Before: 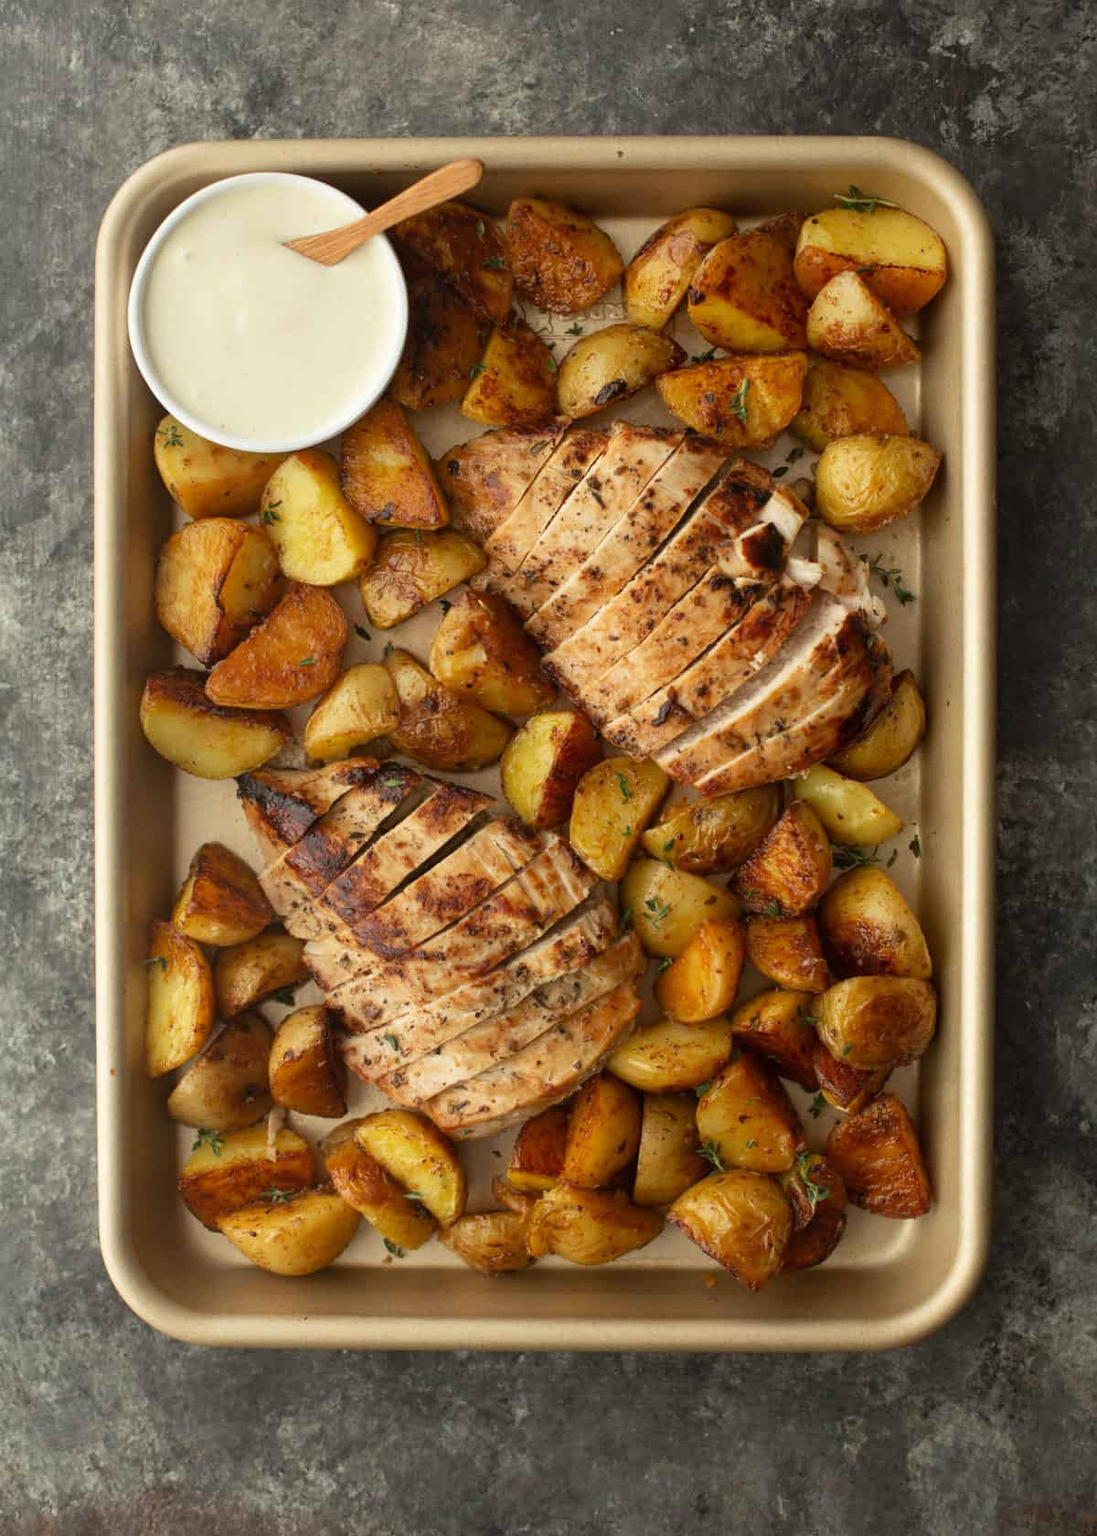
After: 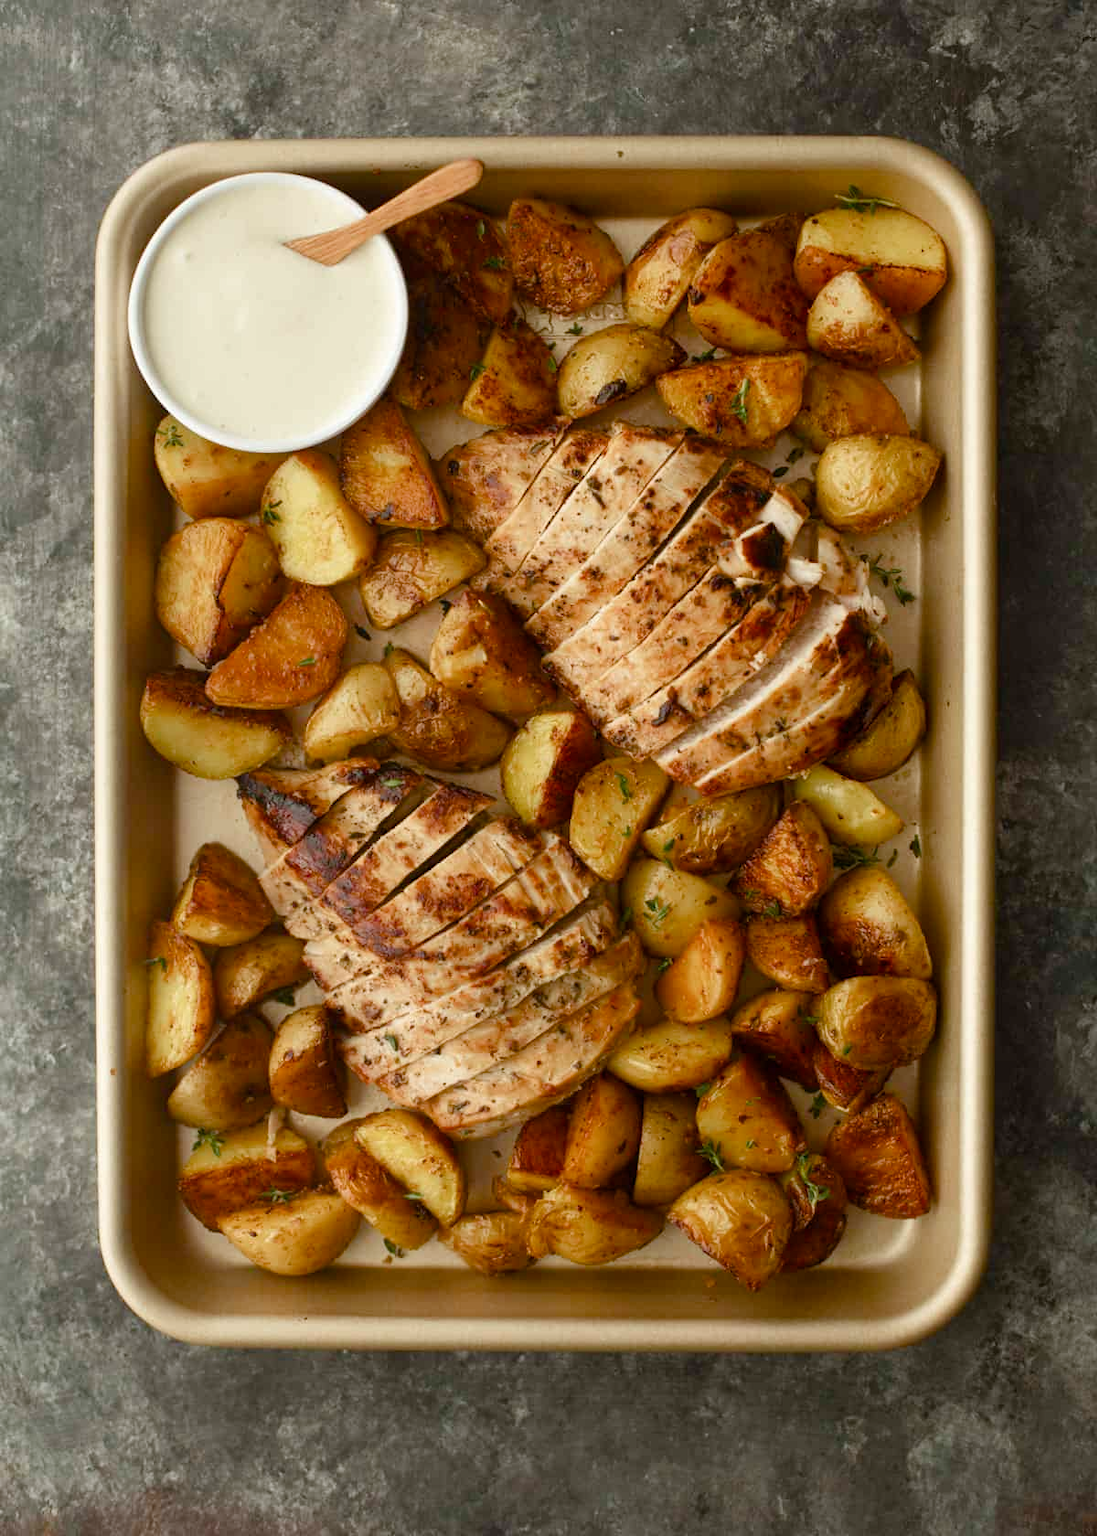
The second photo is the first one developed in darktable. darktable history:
color balance rgb: shadows lift › luminance -9.526%, power › hue 309.4°, perceptual saturation grading › global saturation 20%, perceptual saturation grading › highlights -50.594%, perceptual saturation grading › shadows 30.854%, global vibrance 20%
